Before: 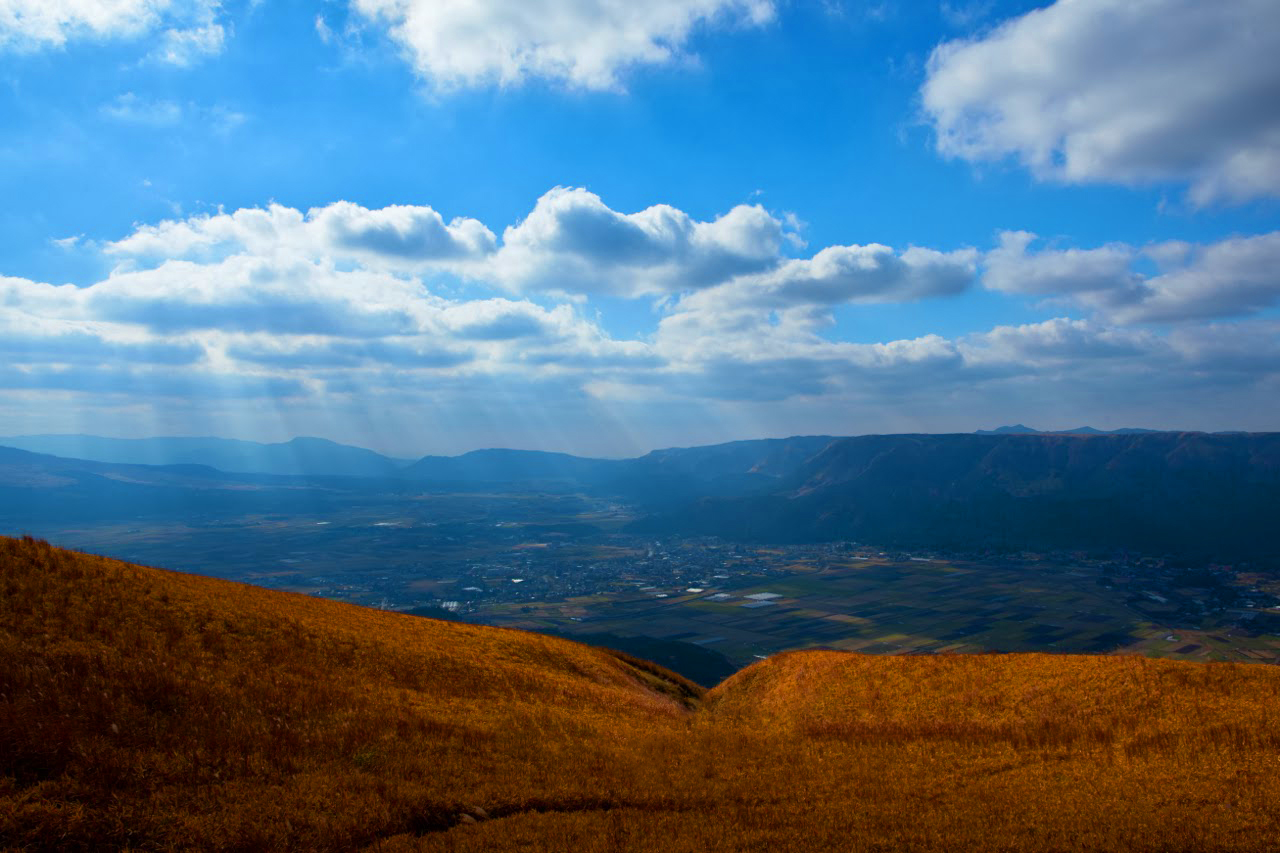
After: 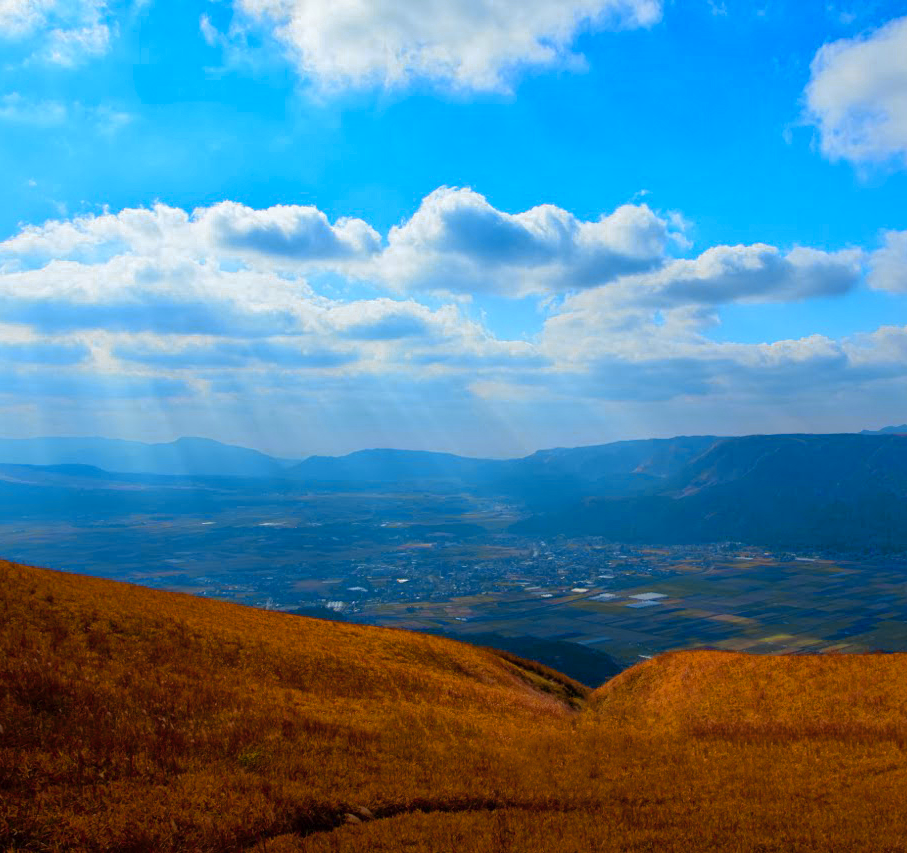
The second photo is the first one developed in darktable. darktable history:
shadows and highlights: on, module defaults
crop and rotate: left 9.041%, right 20.075%
color zones: curves: ch0 [(0, 0.485) (0.178, 0.476) (0.261, 0.623) (0.411, 0.403) (0.708, 0.603) (0.934, 0.412)]; ch1 [(0.003, 0.485) (0.149, 0.496) (0.229, 0.584) (0.326, 0.551) (0.484, 0.262) (0.757, 0.643)]
